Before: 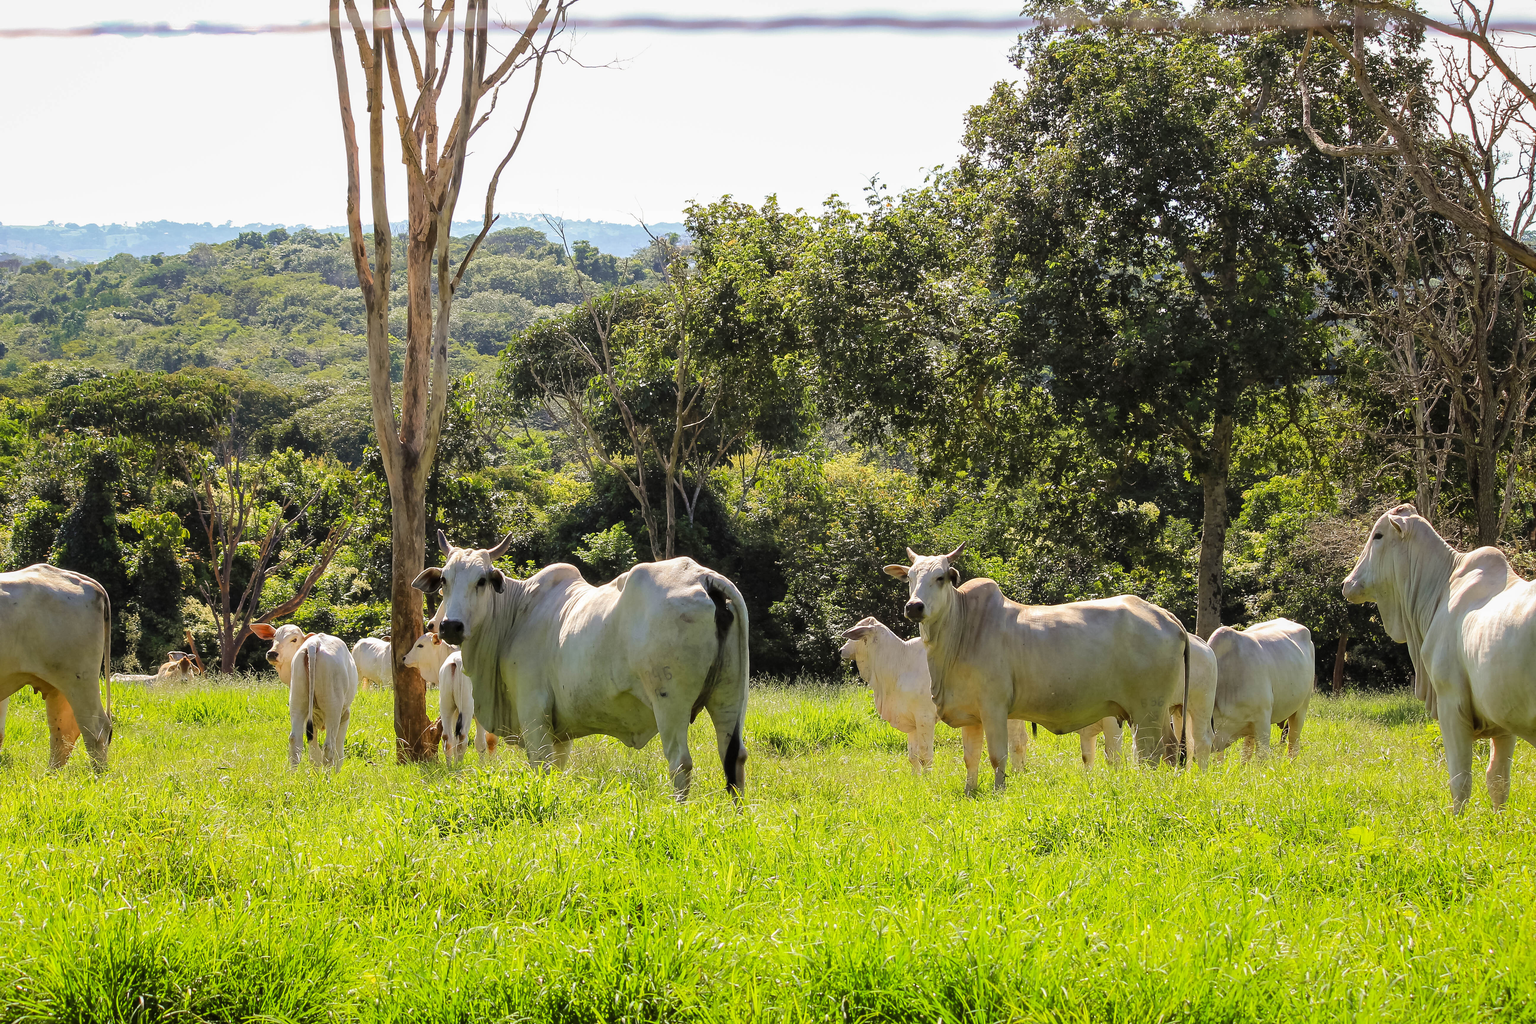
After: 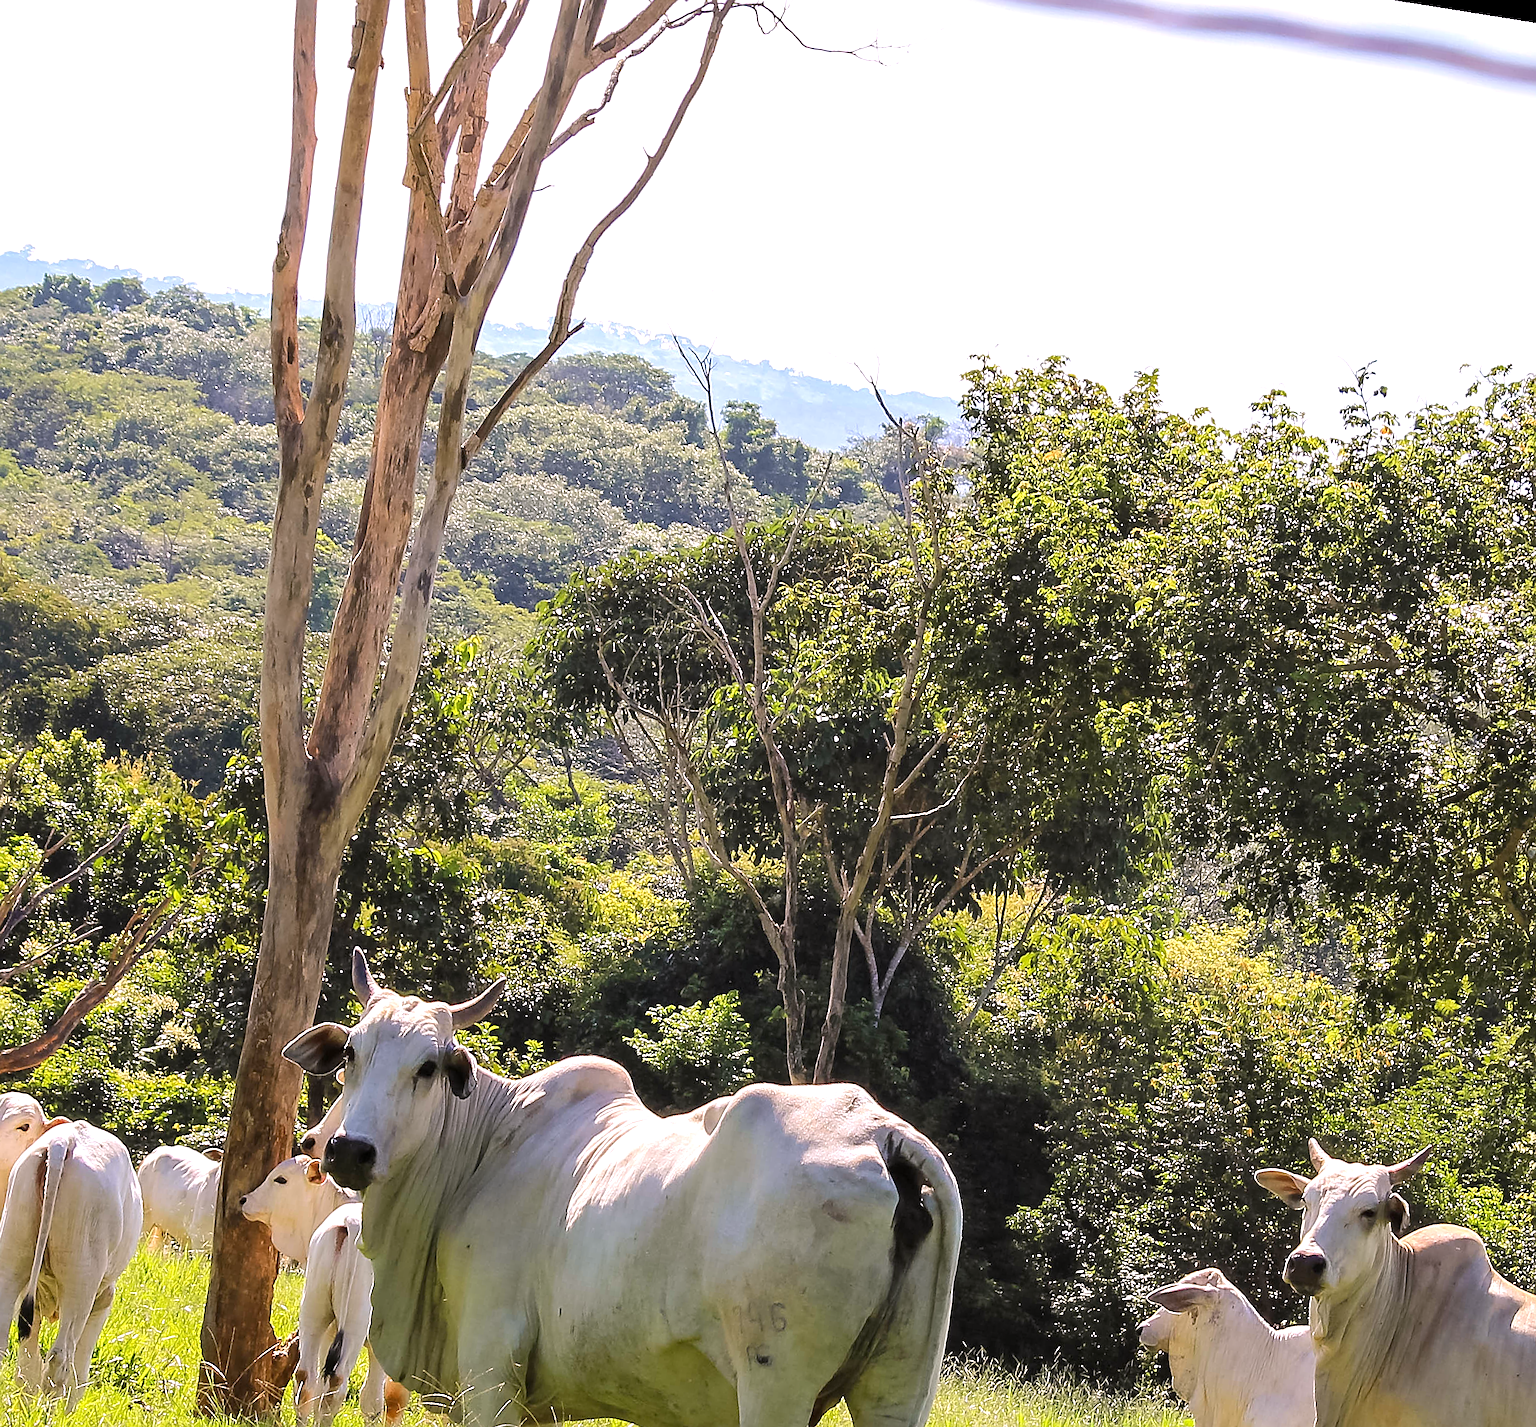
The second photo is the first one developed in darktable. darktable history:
exposure: exposure 0.29 EV, compensate highlight preservation false
shadows and highlights: shadows 30.86, highlights 0, soften with gaussian
crop: left 20.248%, top 10.86%, right 35.675%, bottom 34.321%
tone equalizer: on, module defaults
rotate and perspective: rotation 9.12°, automatic cropping off
sharpen: on, module defaults
white balance: red 1.05, blue 1.072
